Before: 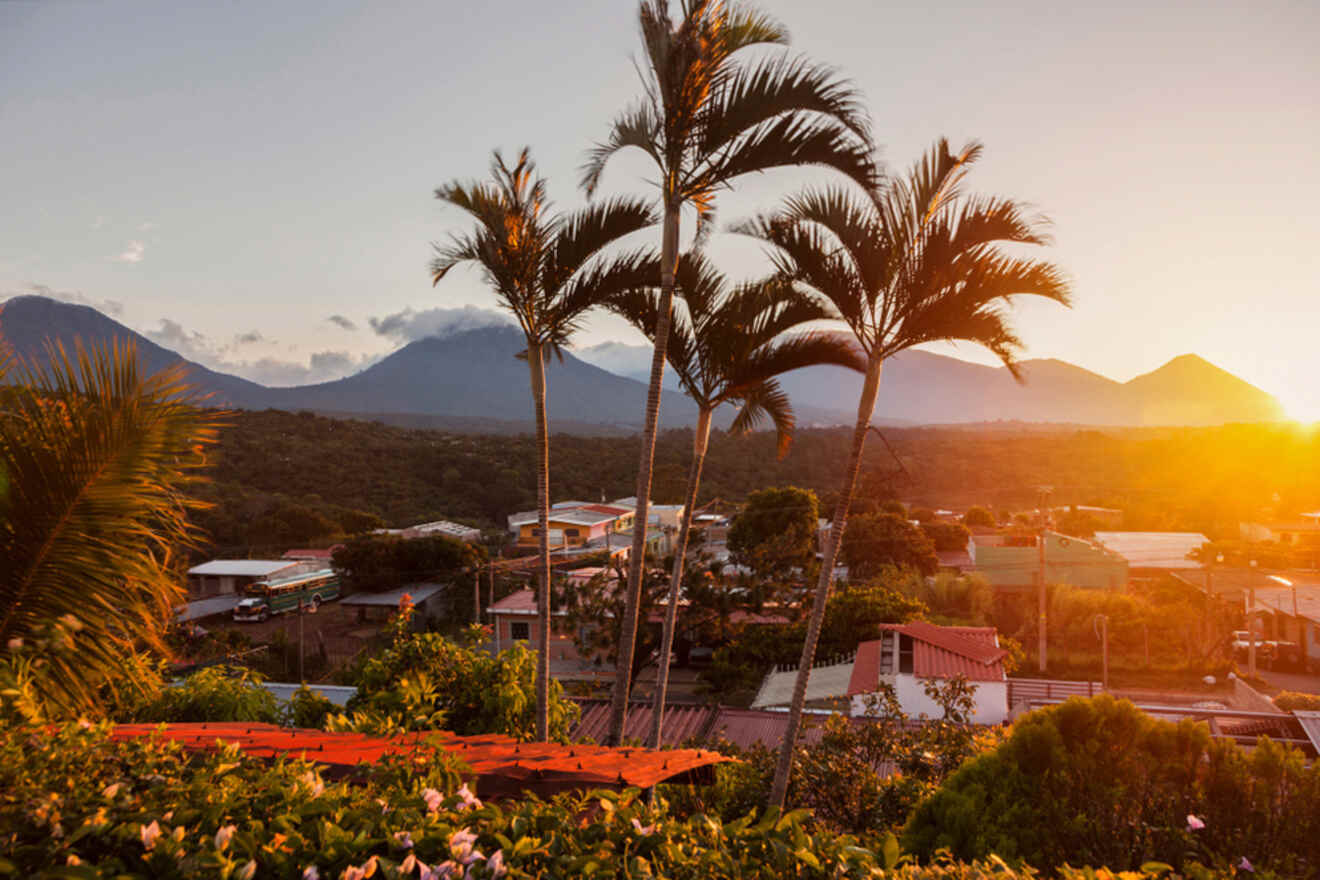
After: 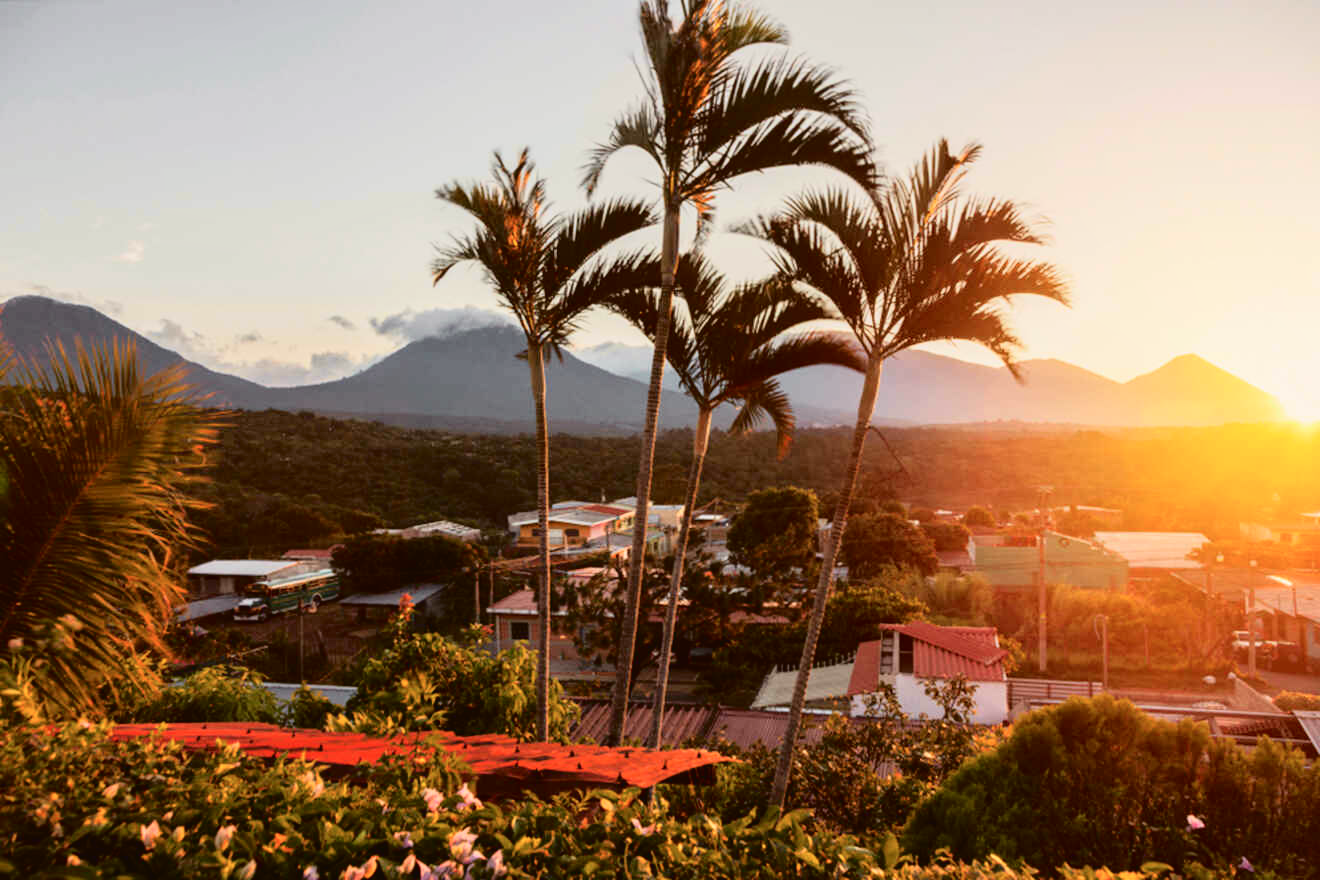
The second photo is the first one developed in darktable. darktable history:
tone curve: curves: ch0 [(0.003, 0.029) (0.037, 0.036) (0.149, 0.117) (0.297, 0.318) (0.422, 0.474) (0.531, 0.6) (0.743, 0.809) (0.877, 0.901) (1, 0.98)]; ch1 [(0, 0) (0.305, 0.325) (0.453, 0.437) (0.482, 0.479) (0.501, 0.5) (0.506, 0.503) (0.567, 0.572) (0.605, 0.608) (0.668, 0.69) (1, 1)]; ch2 [(0, 0) (0.313, 0.306) (0.4, 0.399) (0.45, 0.48) (0.499, 0.502) (0.512, 0.523) (0.57, 0.595) (0.653, 0.662) (1, 1)], color space Lab, independent channels, preserve colors none
shadows and highlights: shadows 0.547, highlights 38.31
